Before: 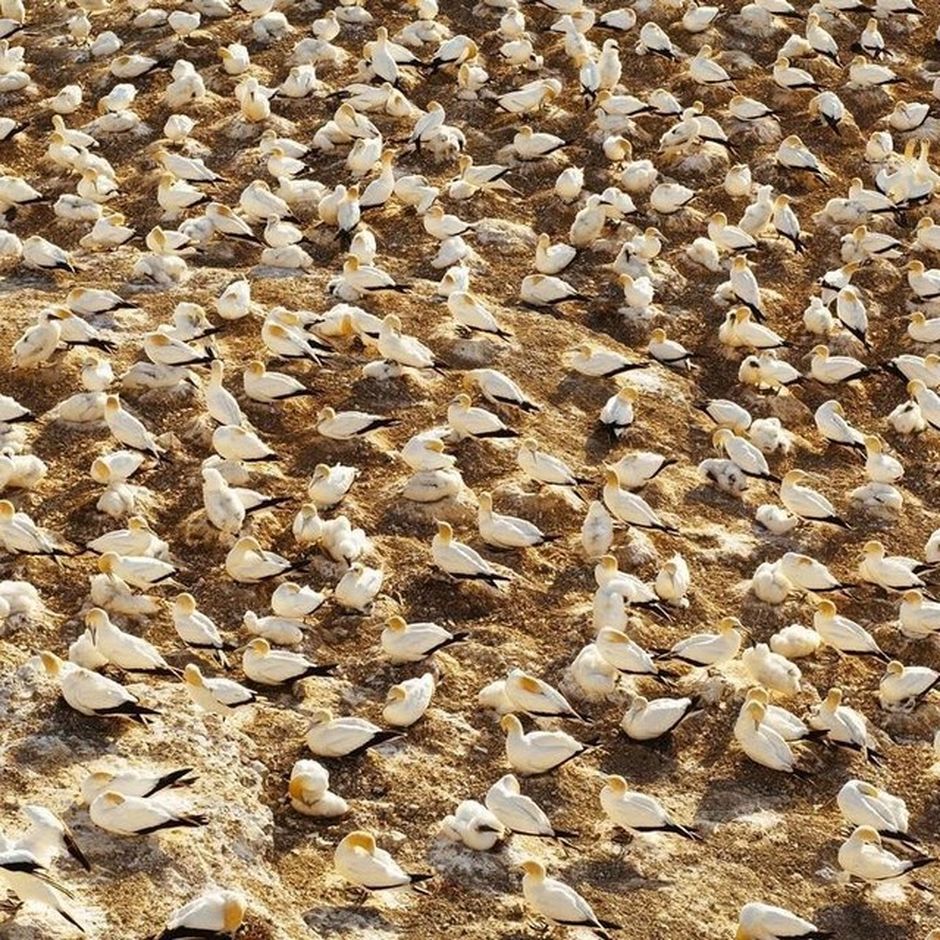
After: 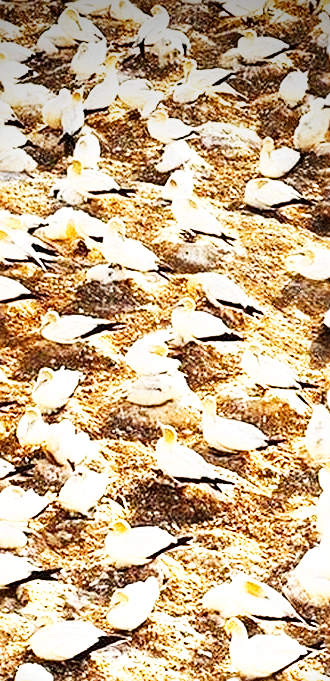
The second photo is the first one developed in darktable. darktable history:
sharpen: on, module defaults
exposure: exposure 0.766 EV, compensate highlight preservation false
crop and rotate: left 29.476%, top 10.214%, right 35.32%, bottom 17.333%
vignetting: brightness -0.629, saturation -0.007, center (-0.028, 0.239)
graduated density: on, module defaults
base curve: curves: ch0 [(0, 0) (0.007, 0.004) (0.027, 0.03) (0.046, 0.07) (0.207, 0.54) (0.442, 0.872) (0.673, 0.972) (1, 1)], preserve colors none
